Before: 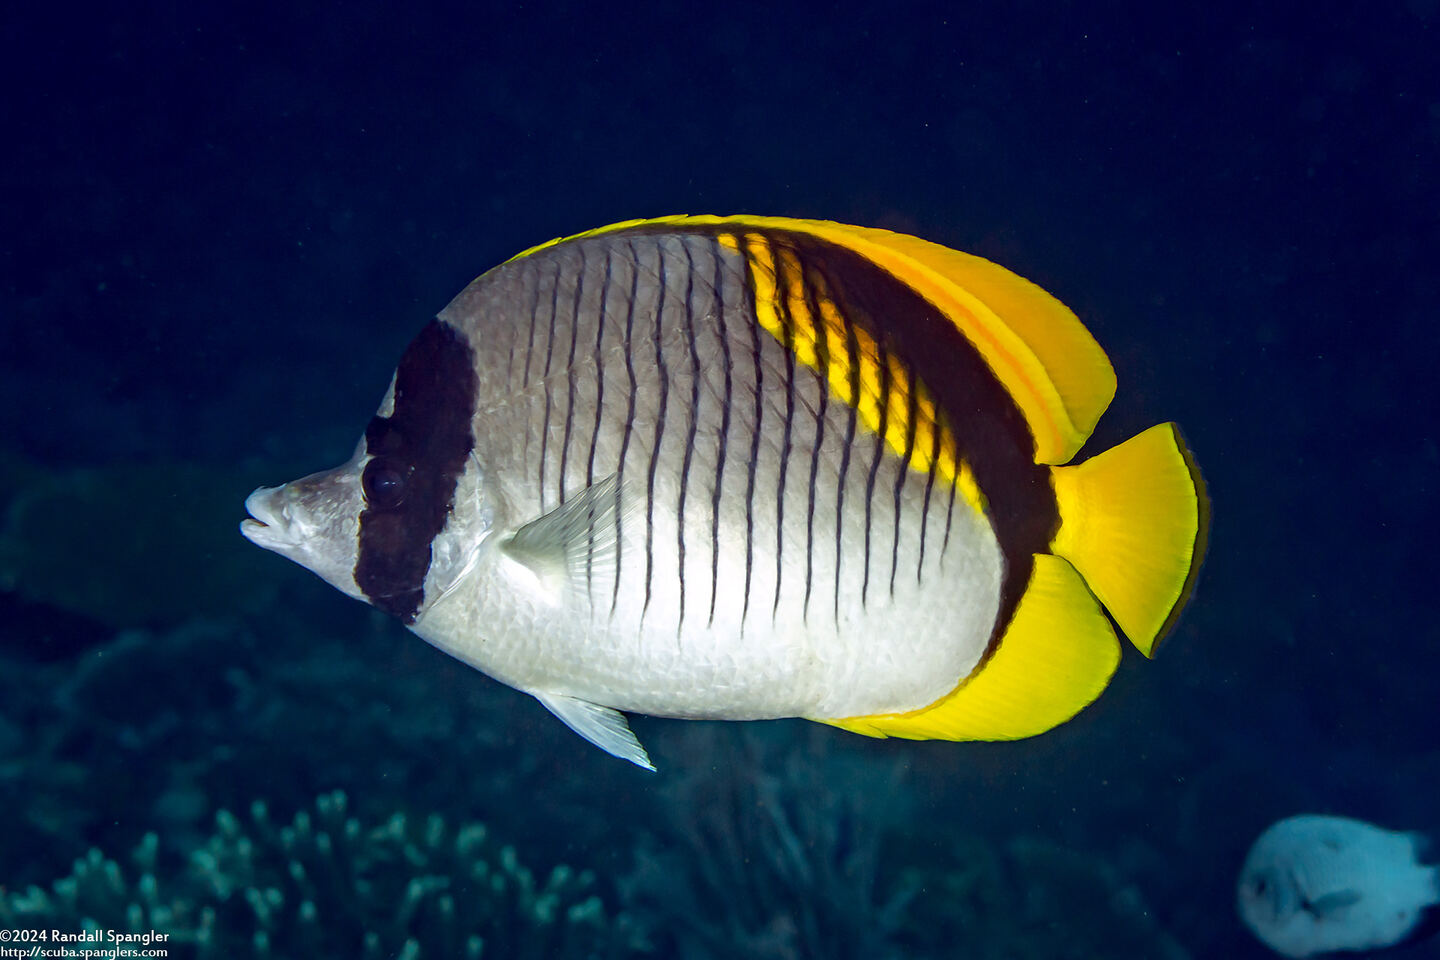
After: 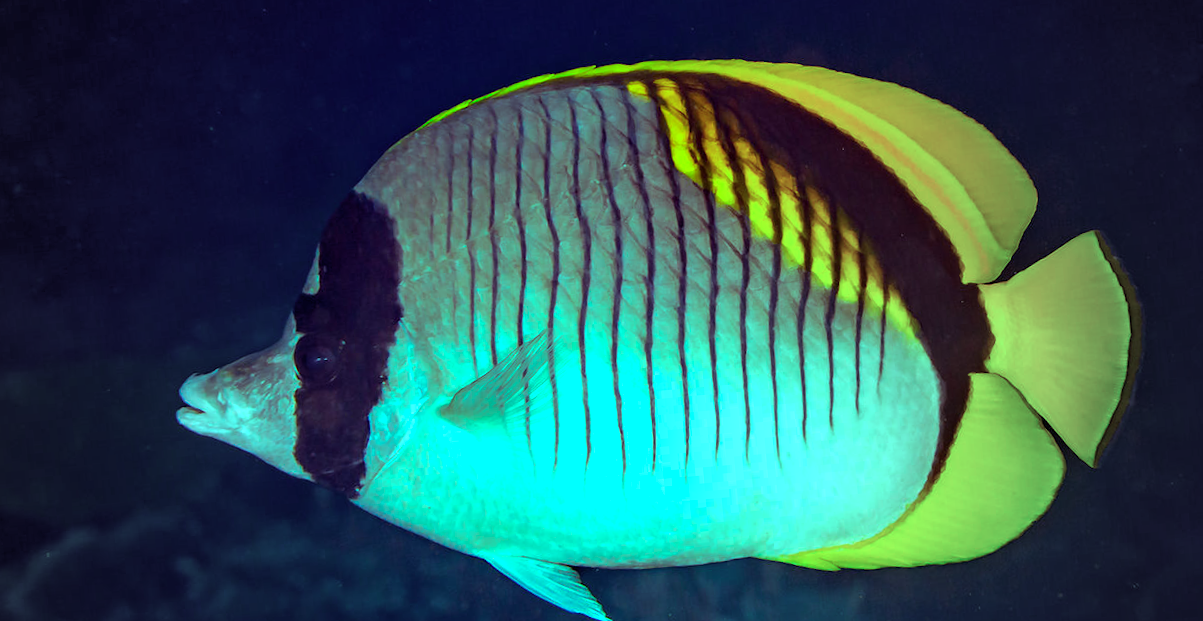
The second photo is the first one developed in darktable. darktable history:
color balance rgb: shadows lift › luminance 0.49%, shadows lift › chroma 6.83%, shadows lift › hue 300.29°, power › hue 208.98°, highlights gain › luminance 20.24%, highlights gain › chroma 13.17%, highlights gain › hue 173.85°, perceptual saturation grading › global saturation 18.05%
rotate and perspective: rotation -5°, crop left 0.05, crop right 0.952, crop top 0.11, crop bottom 0.89
crop and rotate: left 2.425%, top 11.305%, right 9.6%, bottom 15.08%
tone equalizer: on, module defaults
vignetting: fall-off start 18.21%, fall-off radius 137.95%, brightness -0.207, center (-0.078, 0.066), width/height ratio 0.62, shape 0.59
